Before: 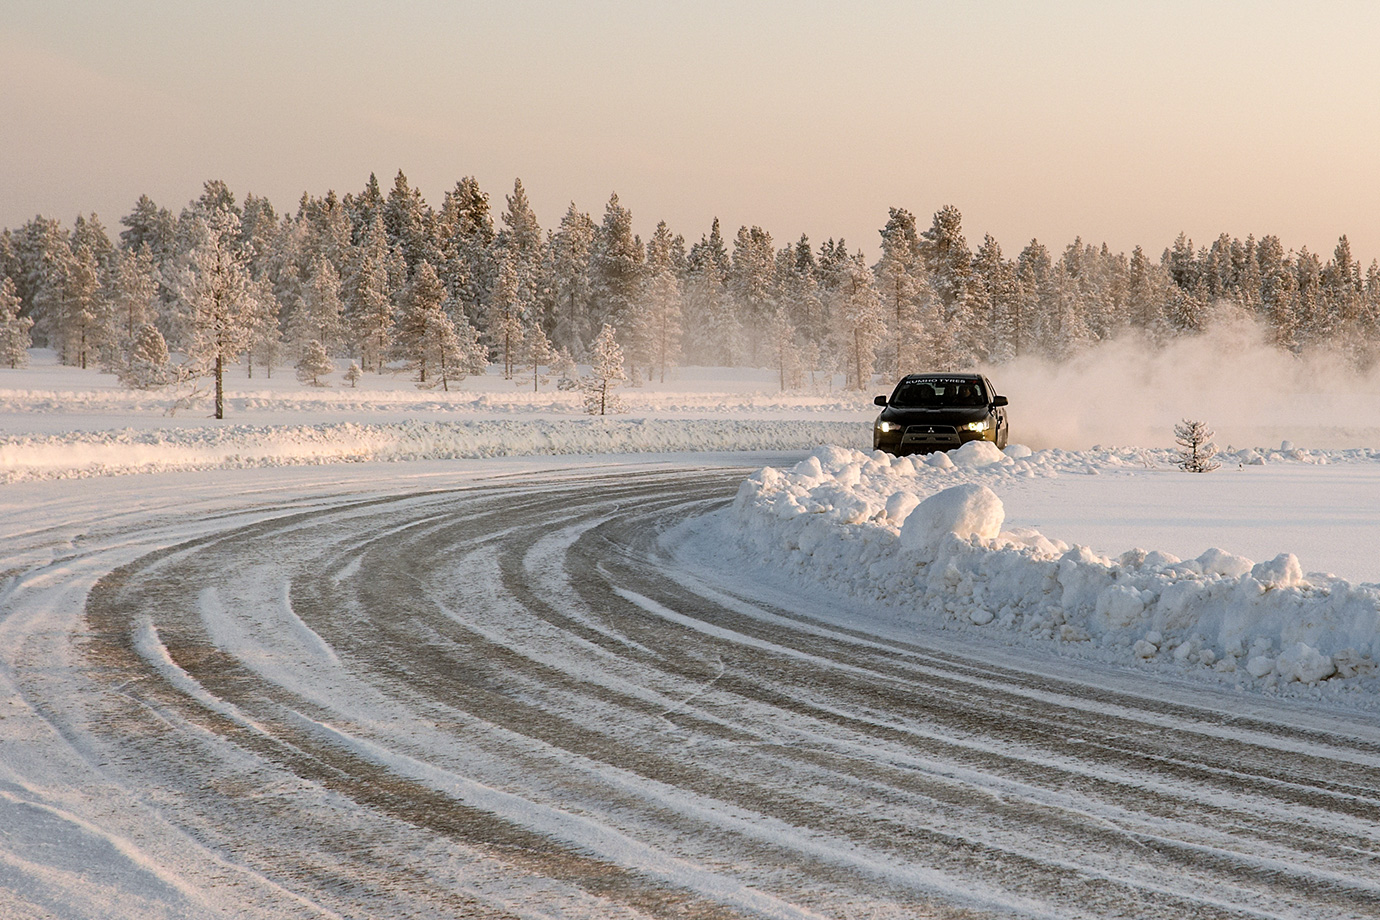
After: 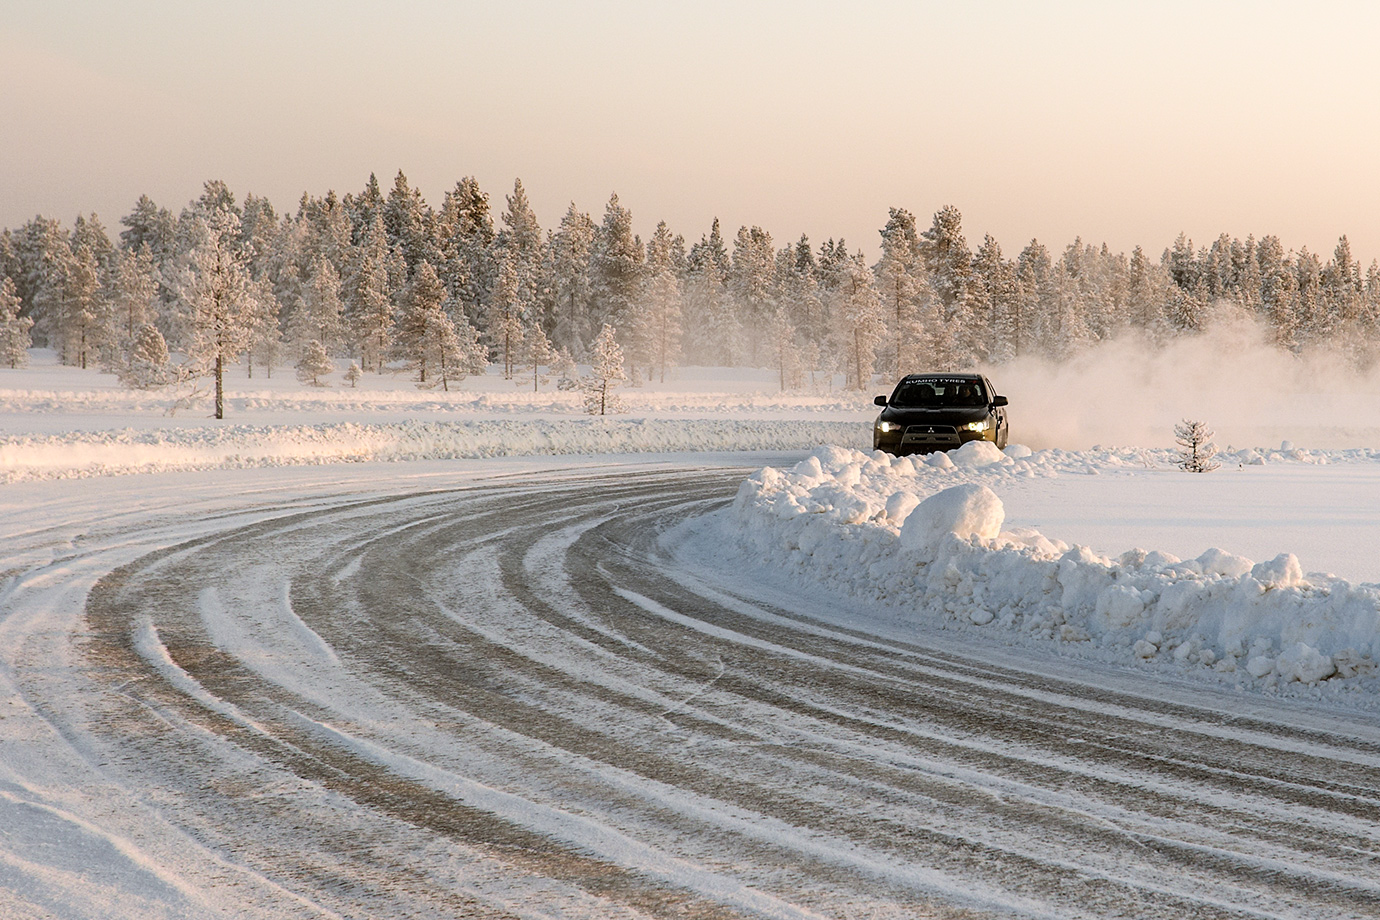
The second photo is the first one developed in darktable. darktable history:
shadows and highlights: shadows -25.67, highlights 50.49, soften with gaussian
